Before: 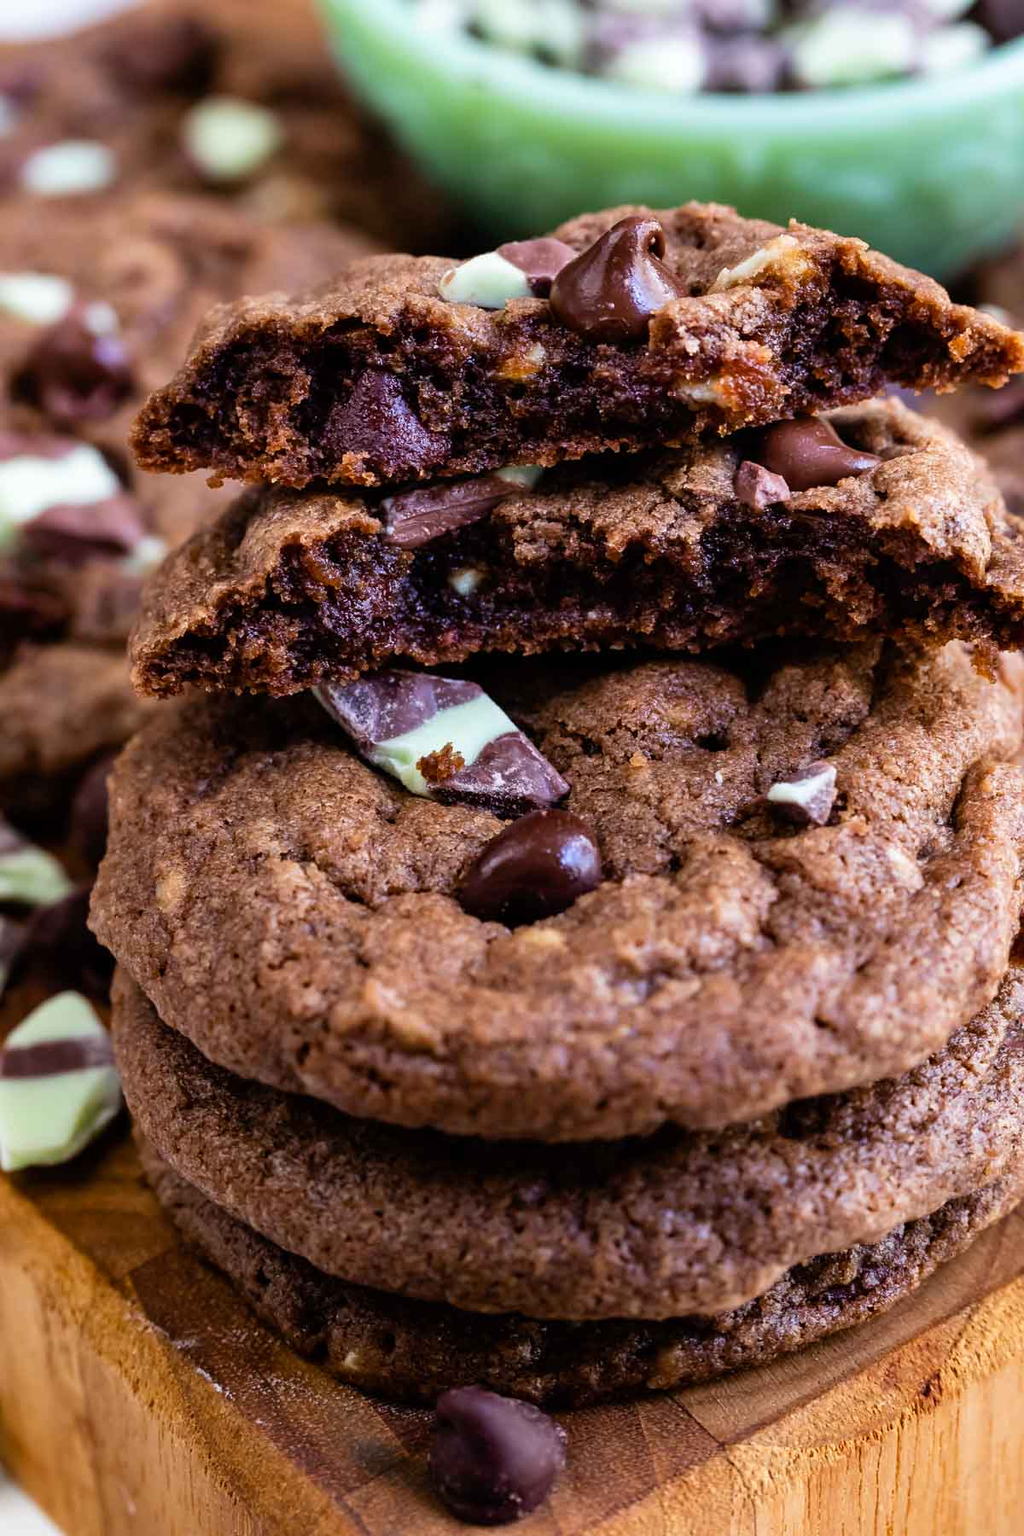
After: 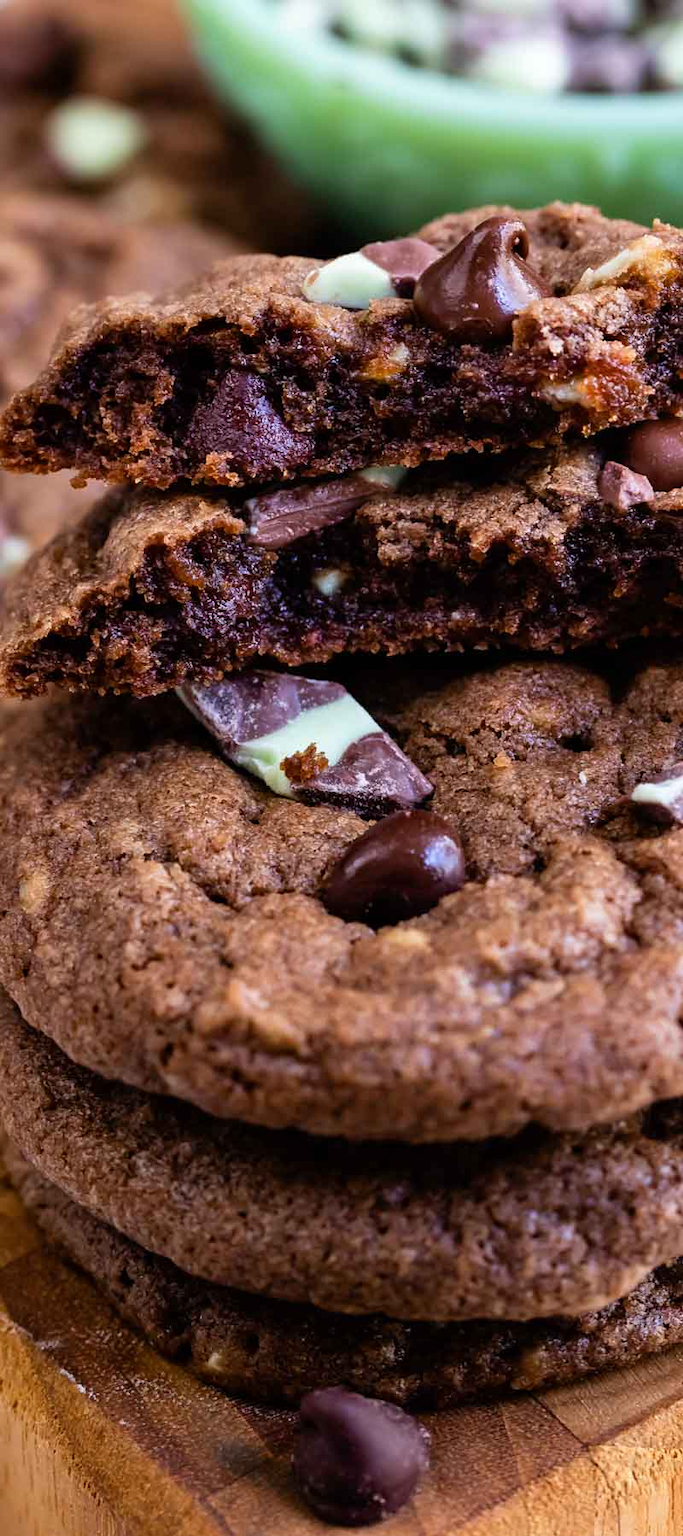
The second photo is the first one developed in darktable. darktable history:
crop and rotate: left 13.397%, right 19.914%
